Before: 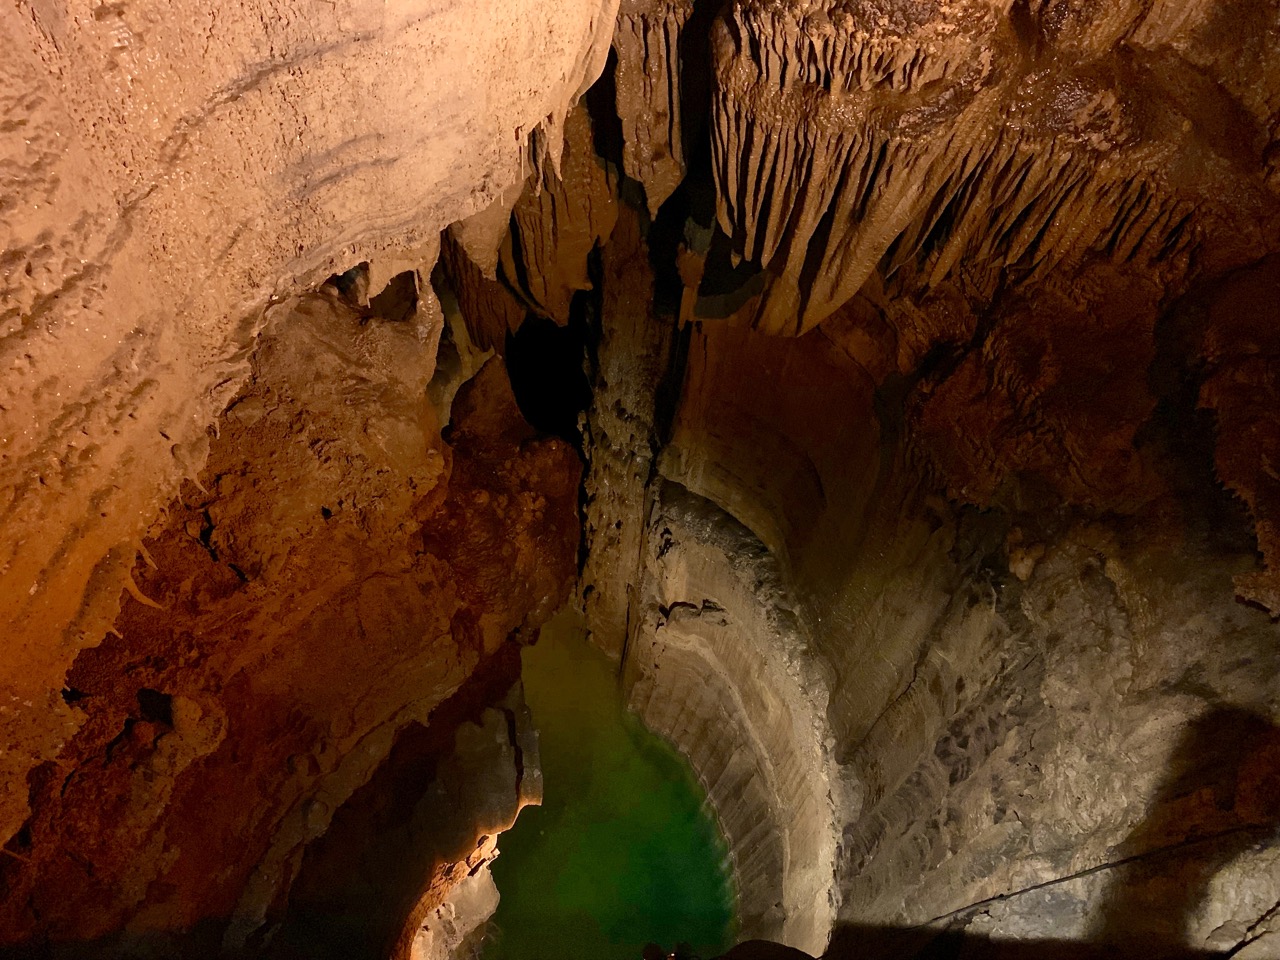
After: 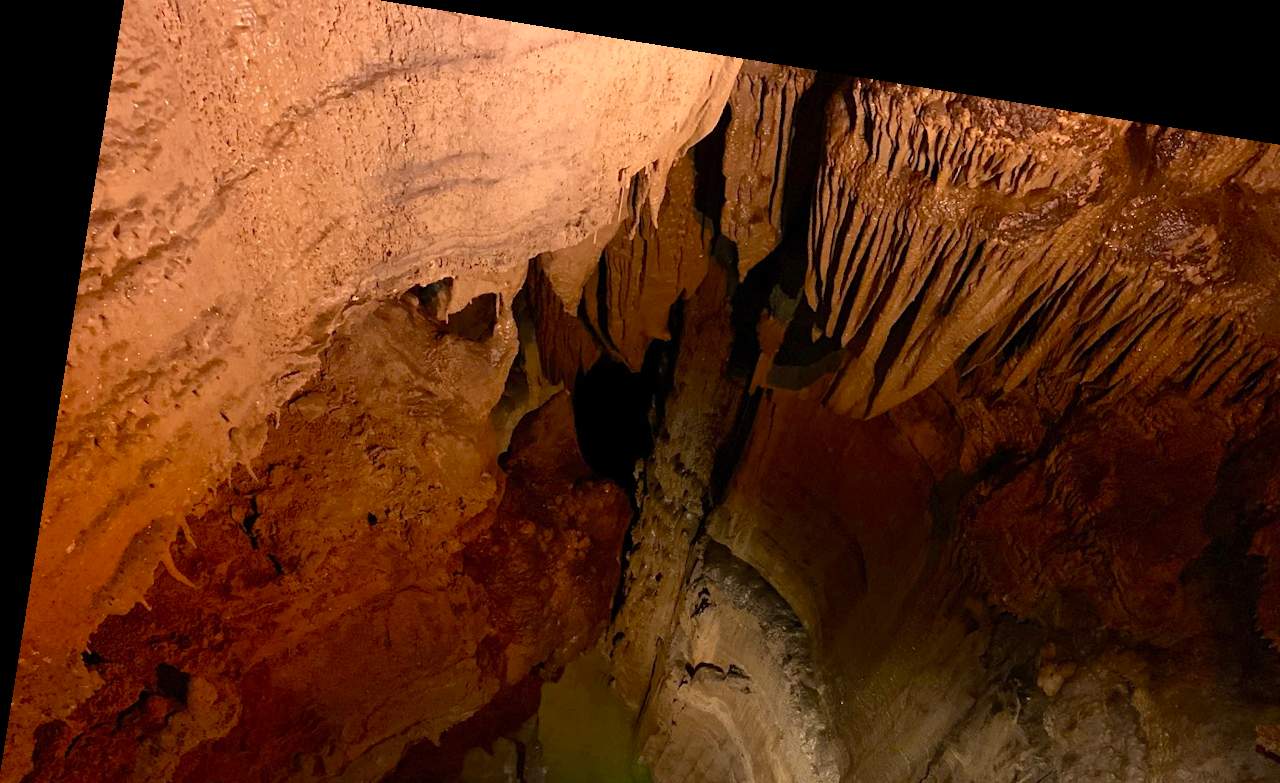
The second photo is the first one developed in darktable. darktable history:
rotate and perspective: rotation 9.12°, automatic cropping off
crop: left 1.509%, top 3.452%, right 7.696%, bottom 28.452%
